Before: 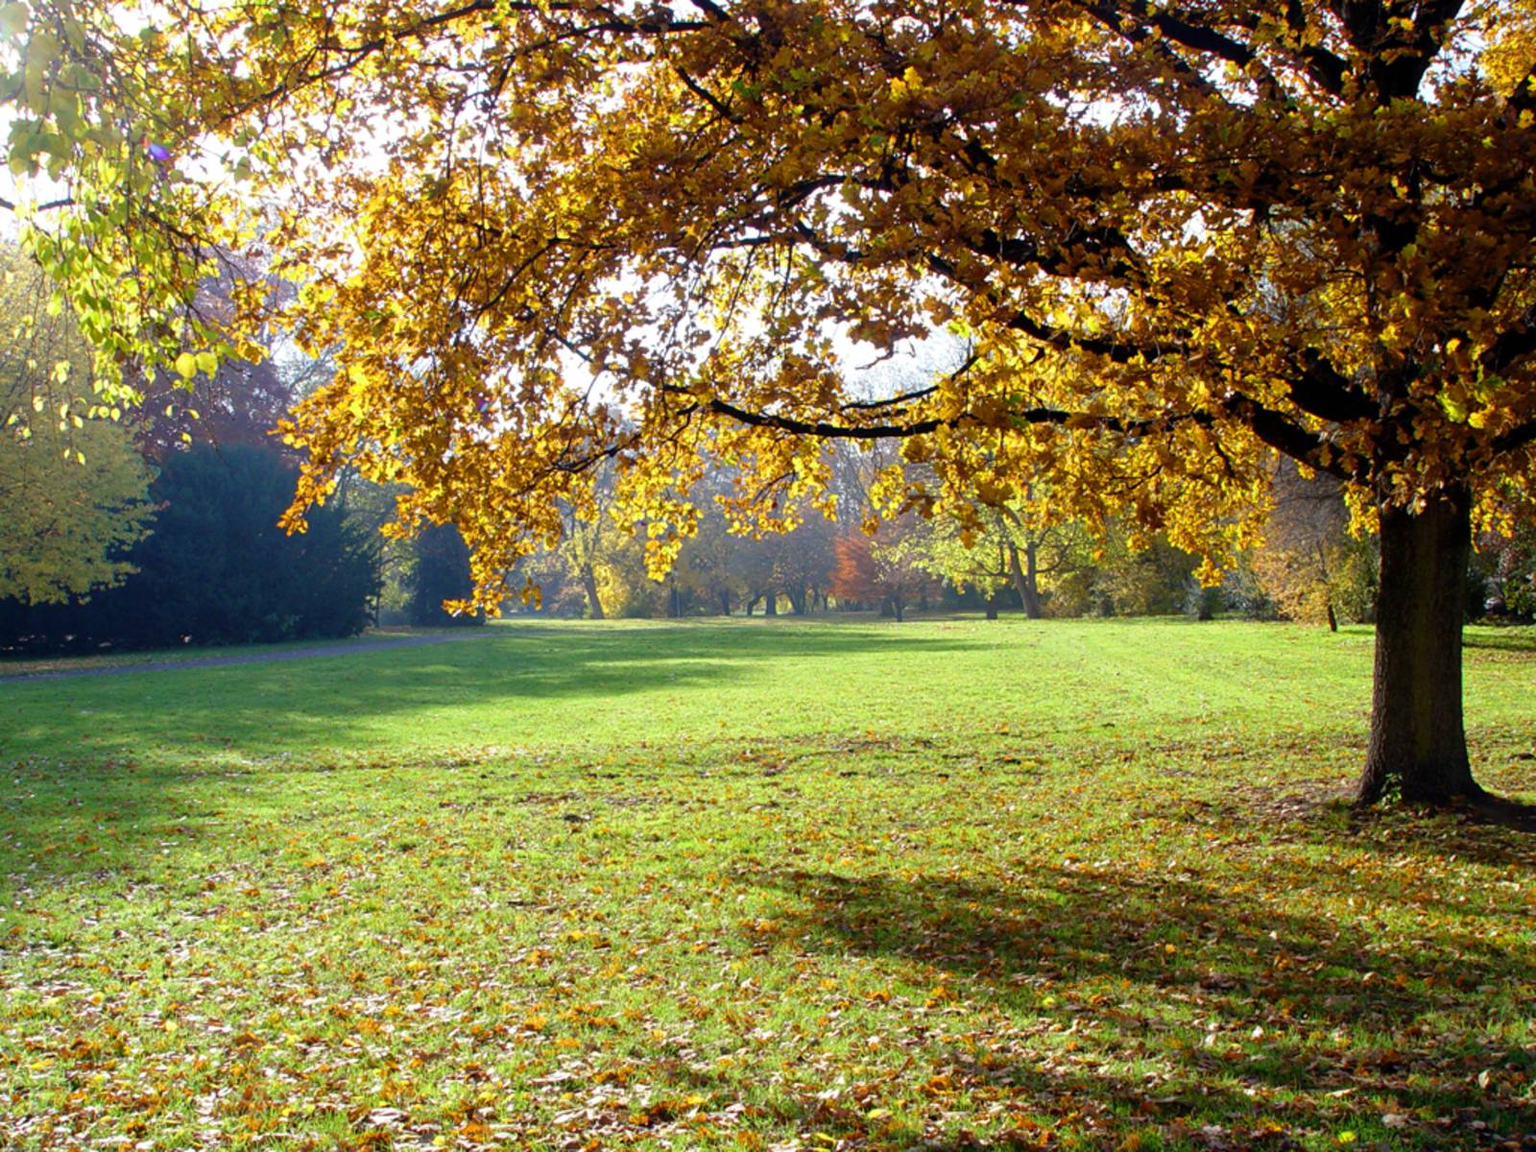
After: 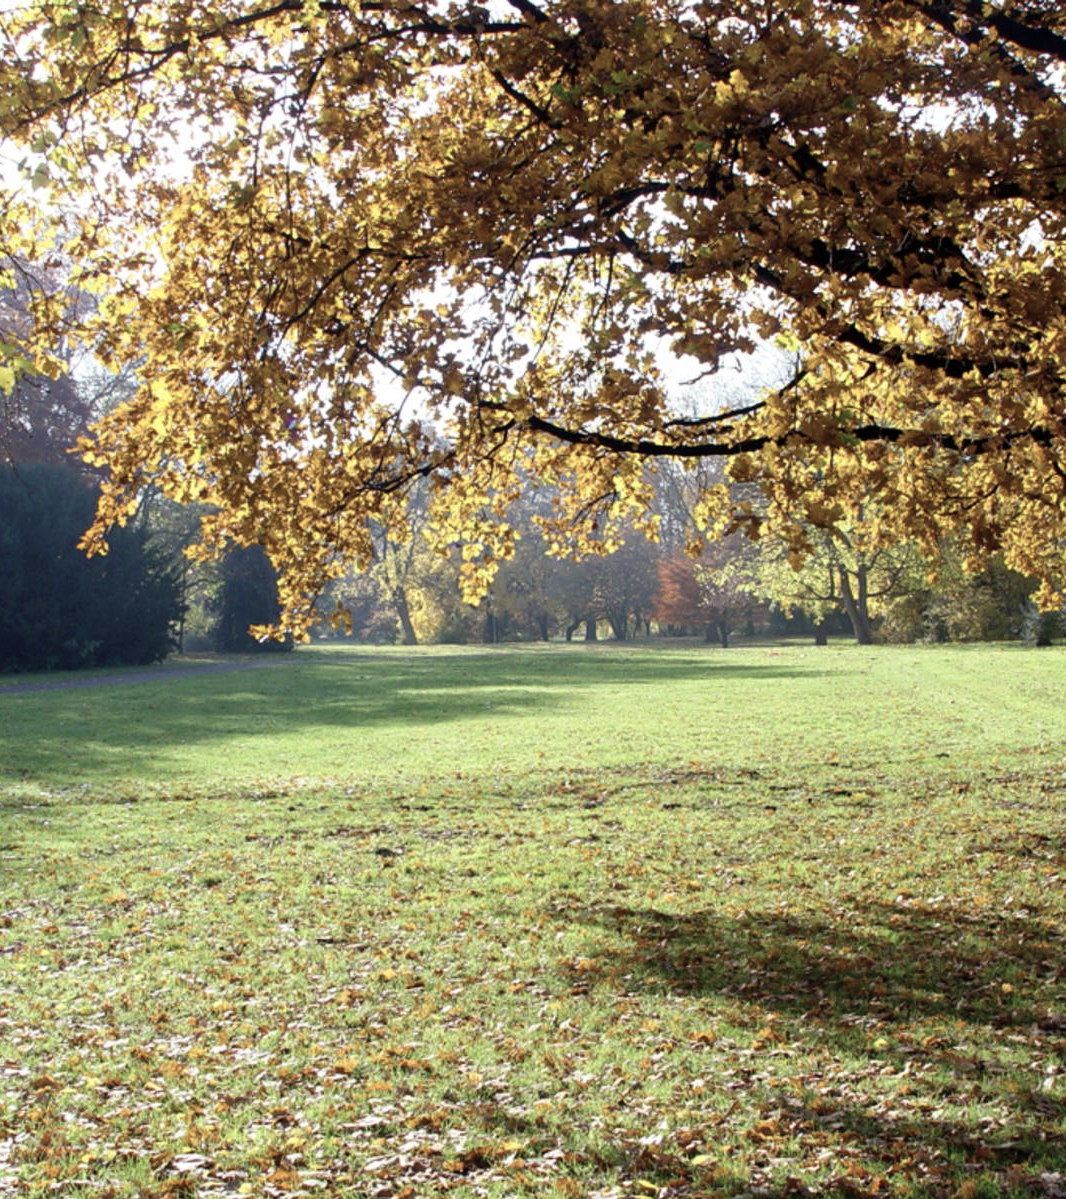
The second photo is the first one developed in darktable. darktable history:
crop and rotate: left 13.34%, right 19.996%
contrast brightness saturation: contrast 0.102, saturation -0.364
